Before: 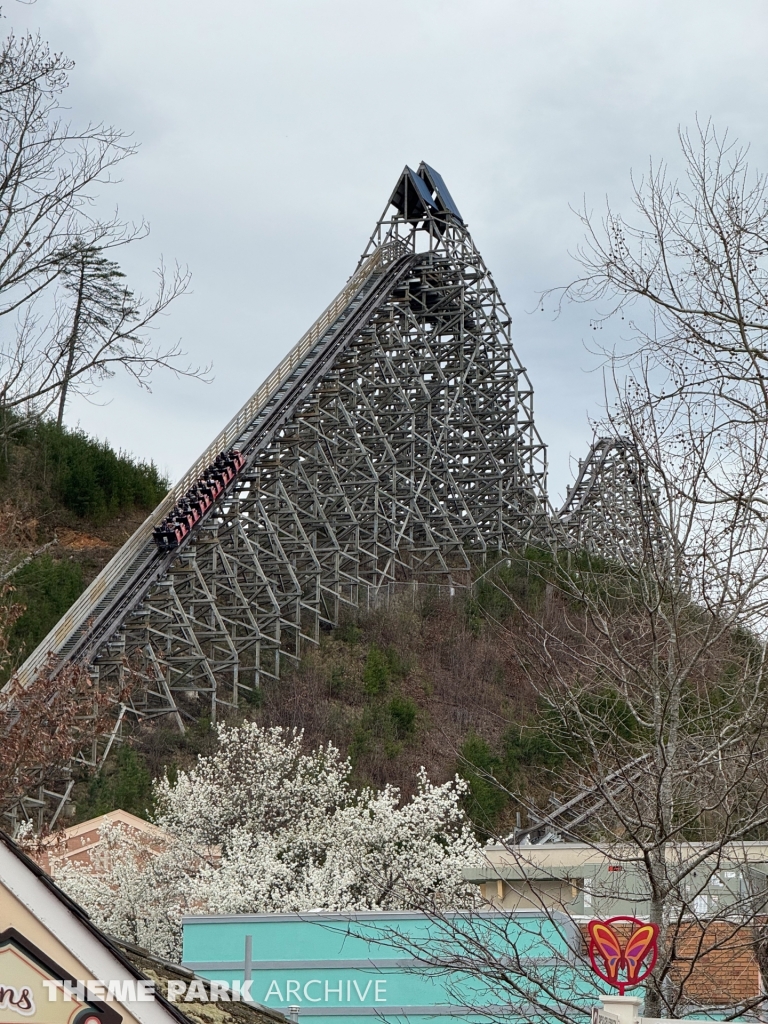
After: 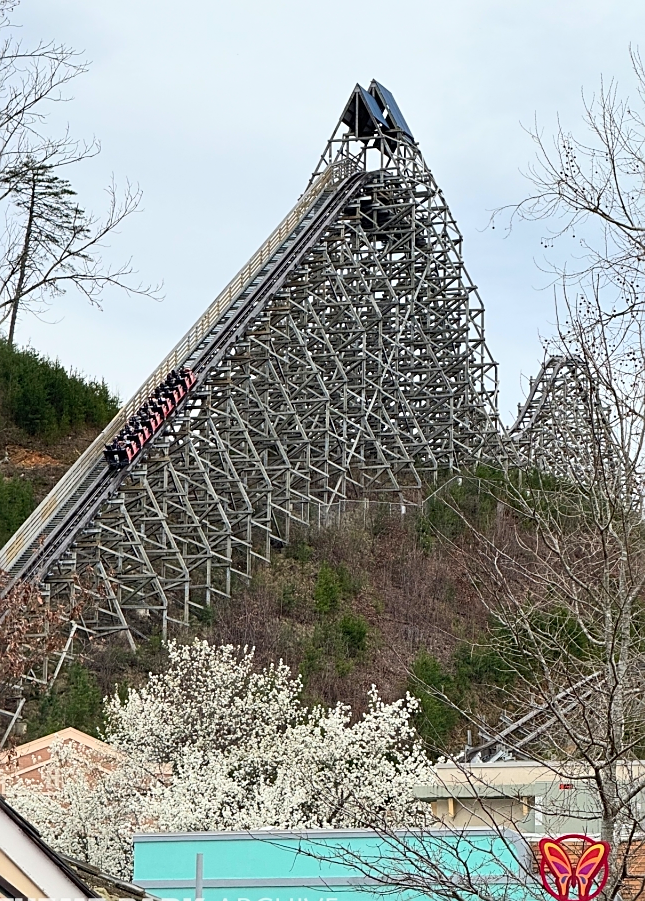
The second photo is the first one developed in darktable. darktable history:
contrast brightness saturation: contrast 0.2, brightness 0.164, saturation 0.224
sharpen: on, module defaults
crop: left 6.411%, top 8.094%, right 9.53%, bottom 3.912%
